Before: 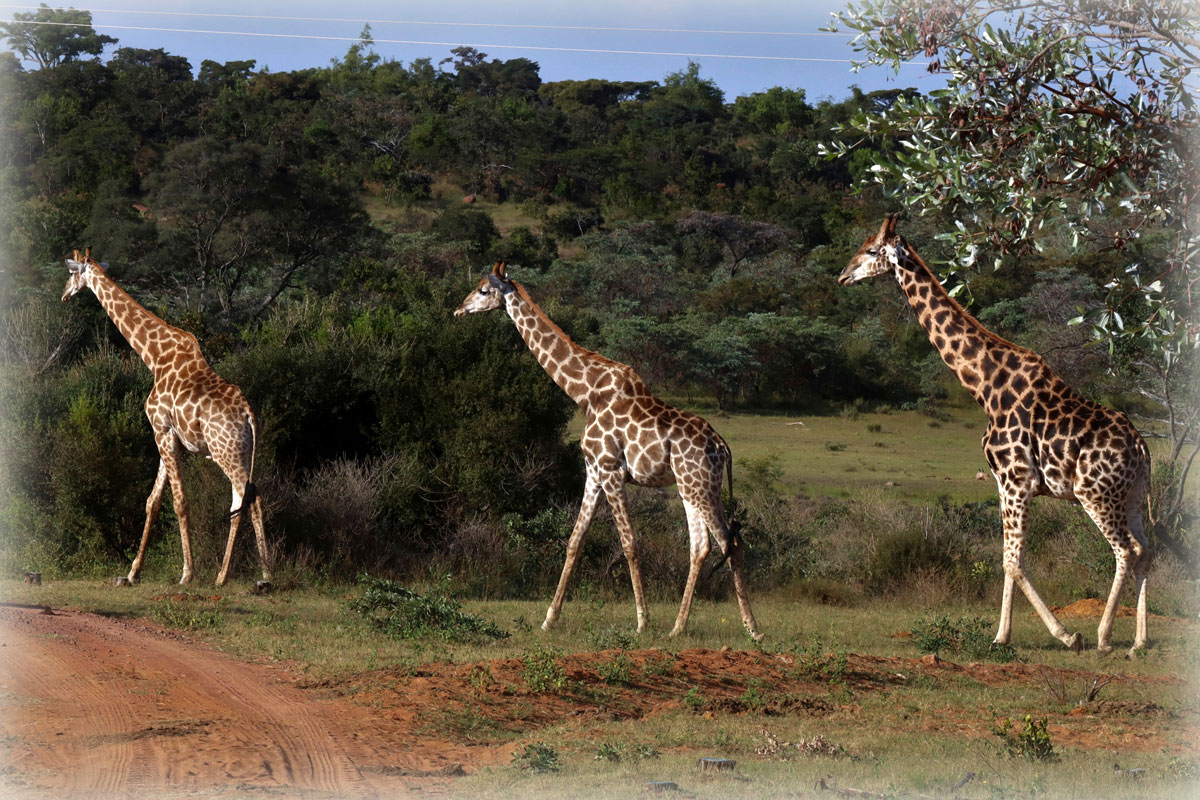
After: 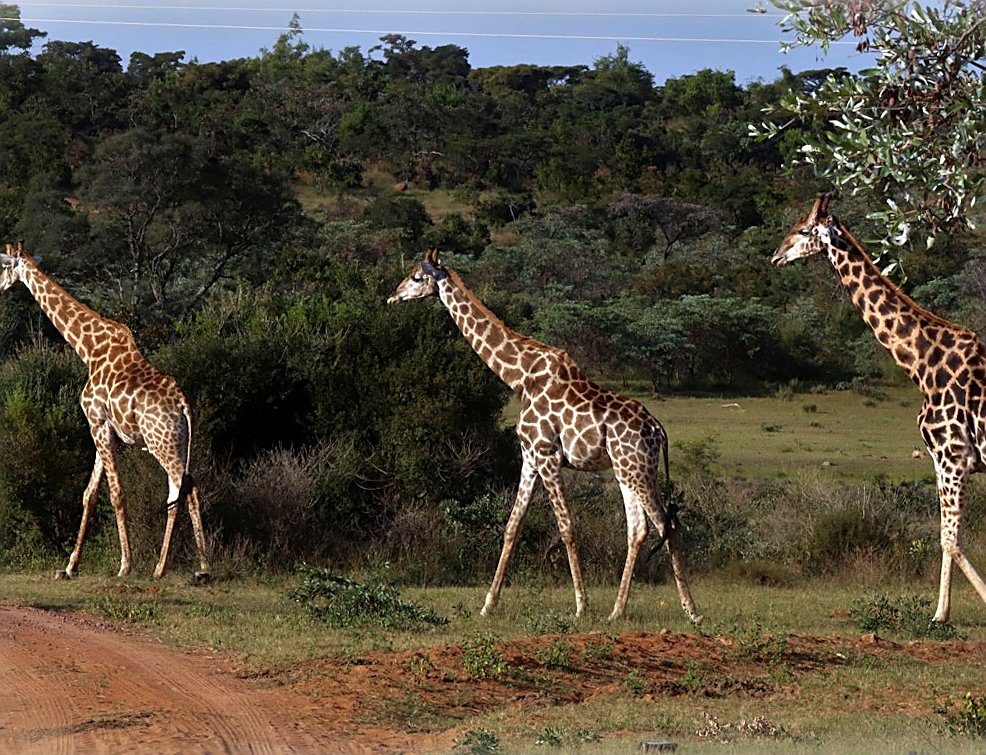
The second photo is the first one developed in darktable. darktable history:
sharpen: on, module defaults
crop and rotate: angle 1°, left 4.281%, top 0.642%, right 11.383%, bottom 2.486%
